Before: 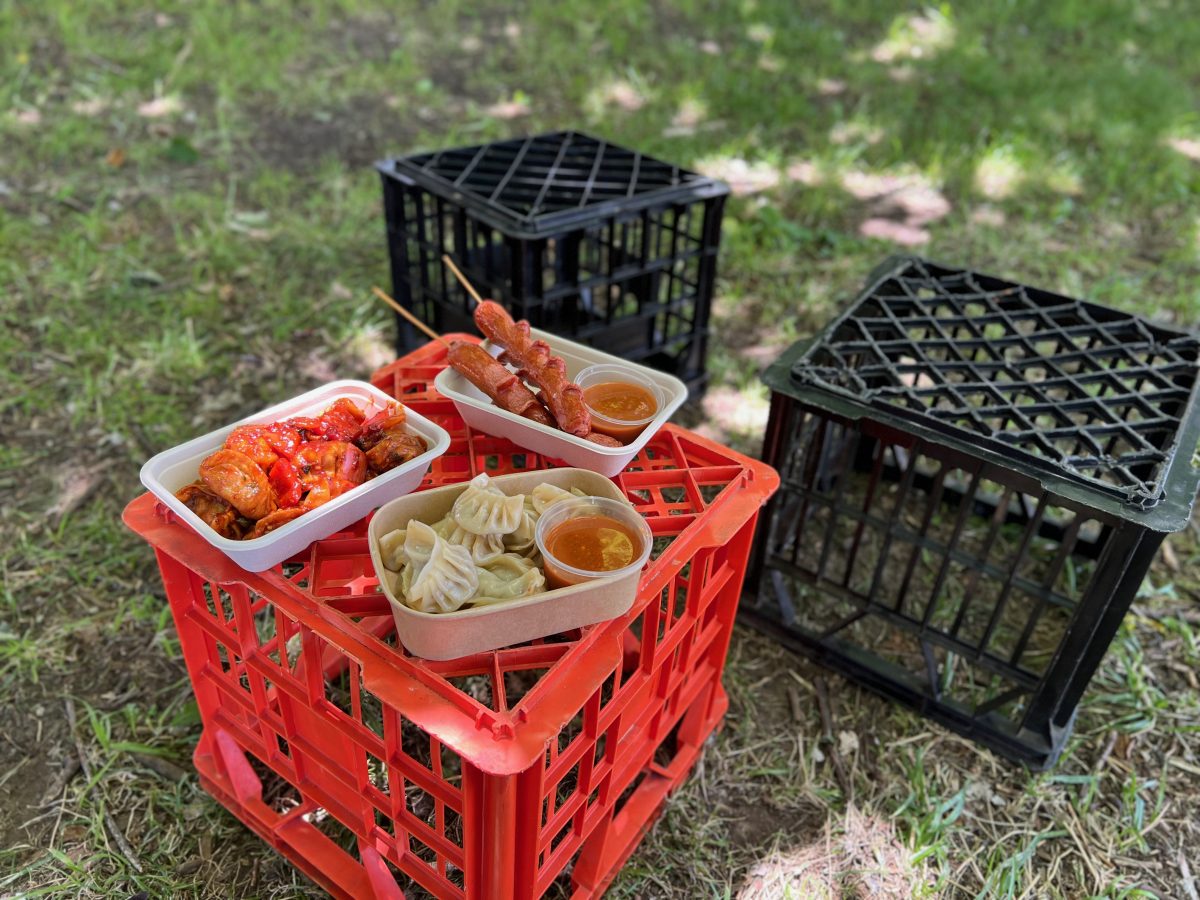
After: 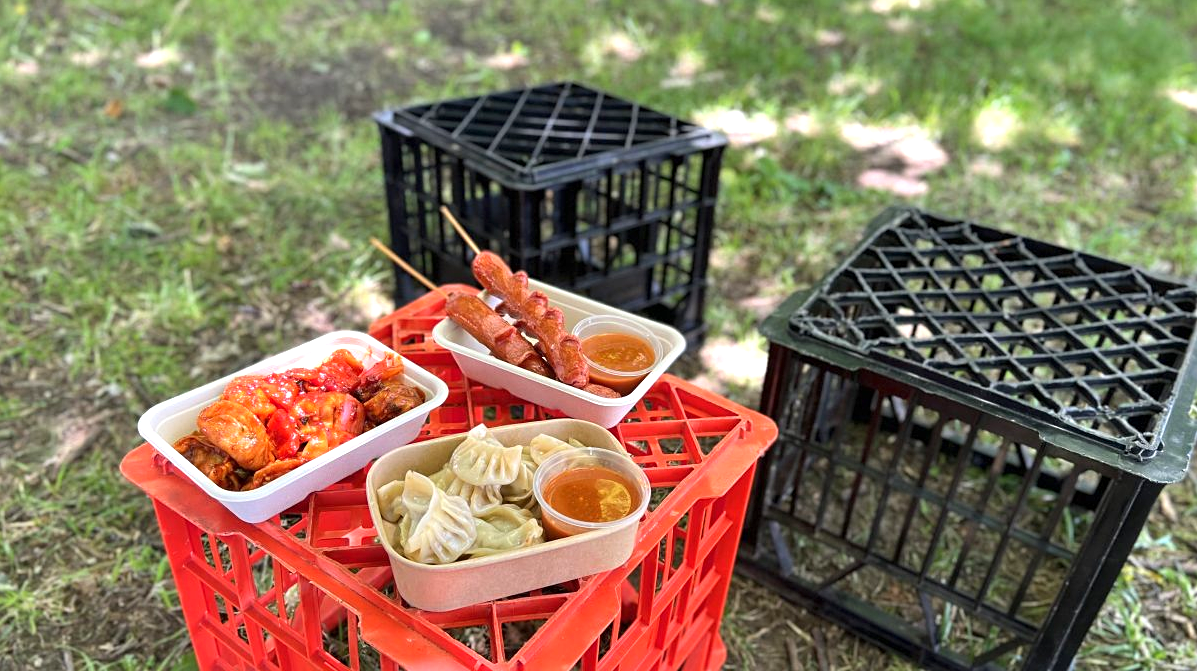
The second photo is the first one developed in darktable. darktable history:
exposure: exposure 0.741 EV, compensate highlight preservation false
crop: left 0.209%, top 5.527%, bottom 19.824%
sharpen: amount 0.21
